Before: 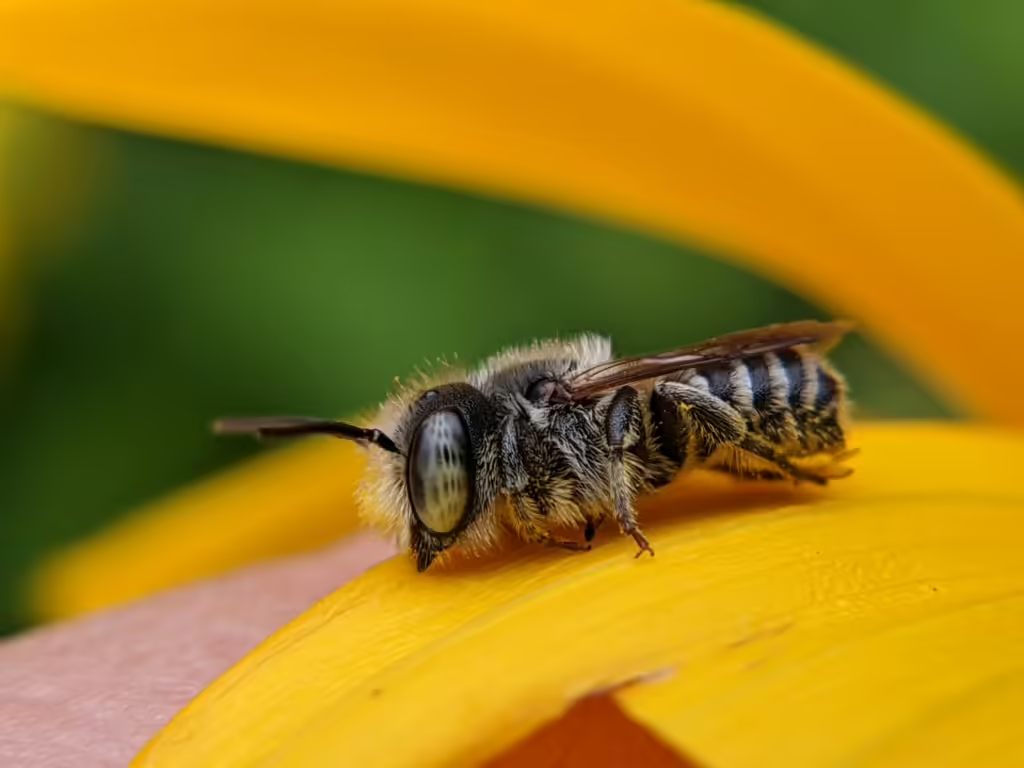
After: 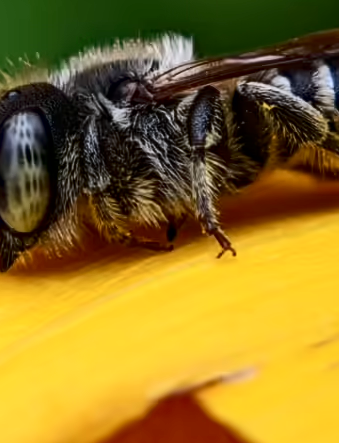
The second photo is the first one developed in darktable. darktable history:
white balance: red 0.976, blue 1.04
contrast brightness saturation: contrast 0.28
haze removal: compatibility mode true, adaptive false
crop: left 40.878%, top 39.176%, right 25.993%, bottom 3.081%
